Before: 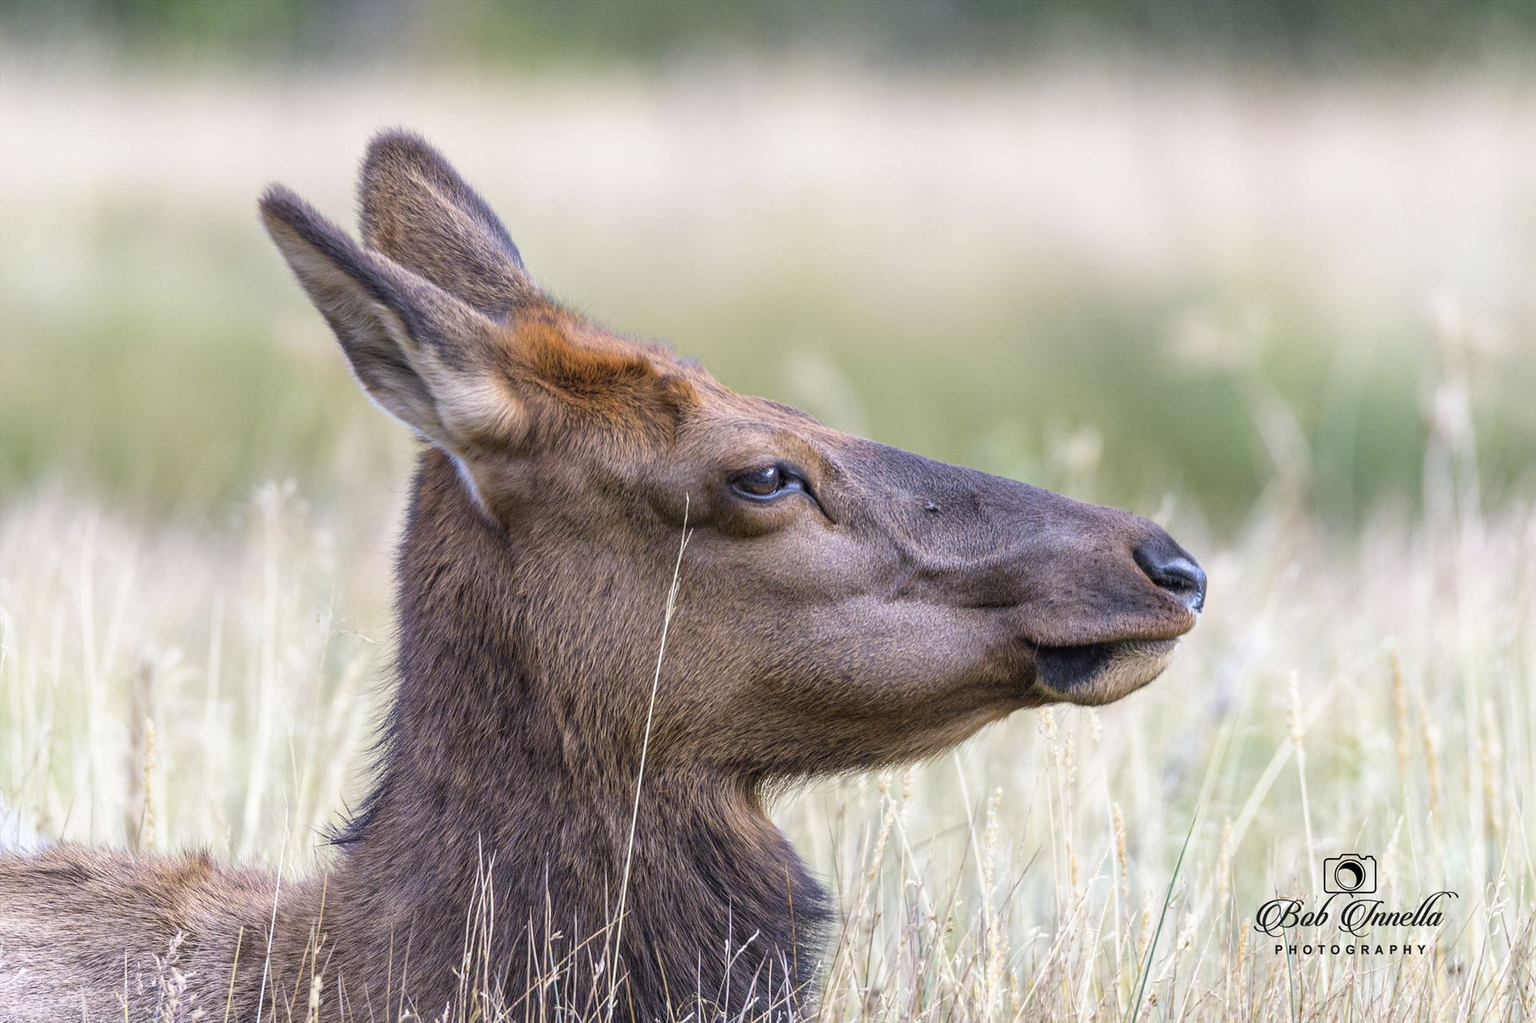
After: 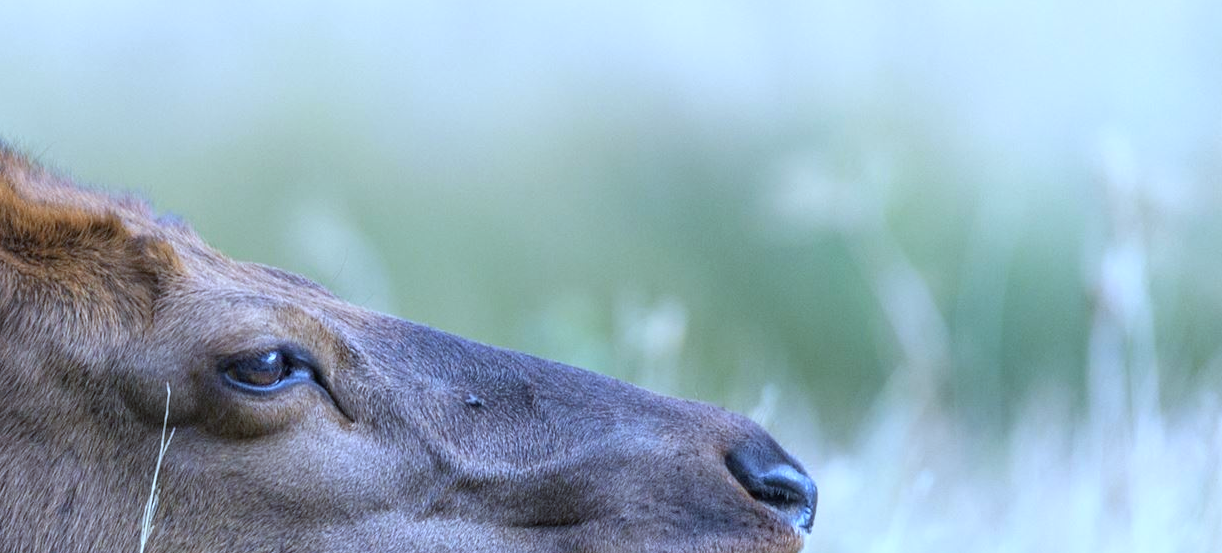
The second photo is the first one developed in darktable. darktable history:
color calibration: x 0.396, y 0.386, temperature 3669 K
crop: left 36.005%, top 18.293%, right 0.31%, bottom 38.444%
